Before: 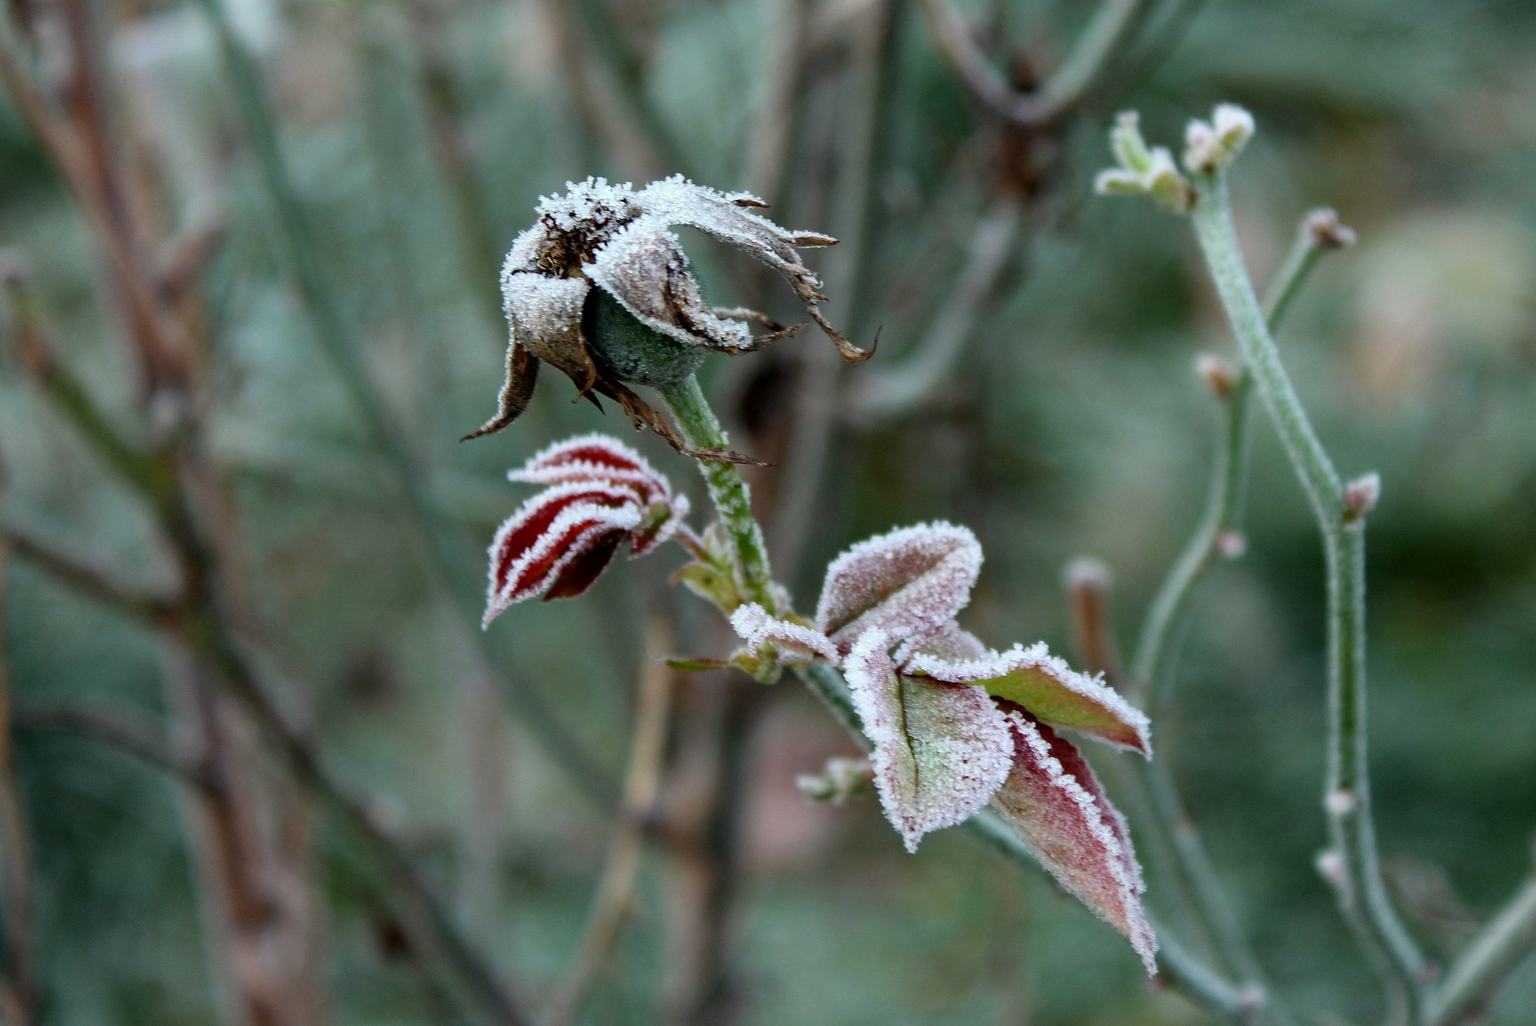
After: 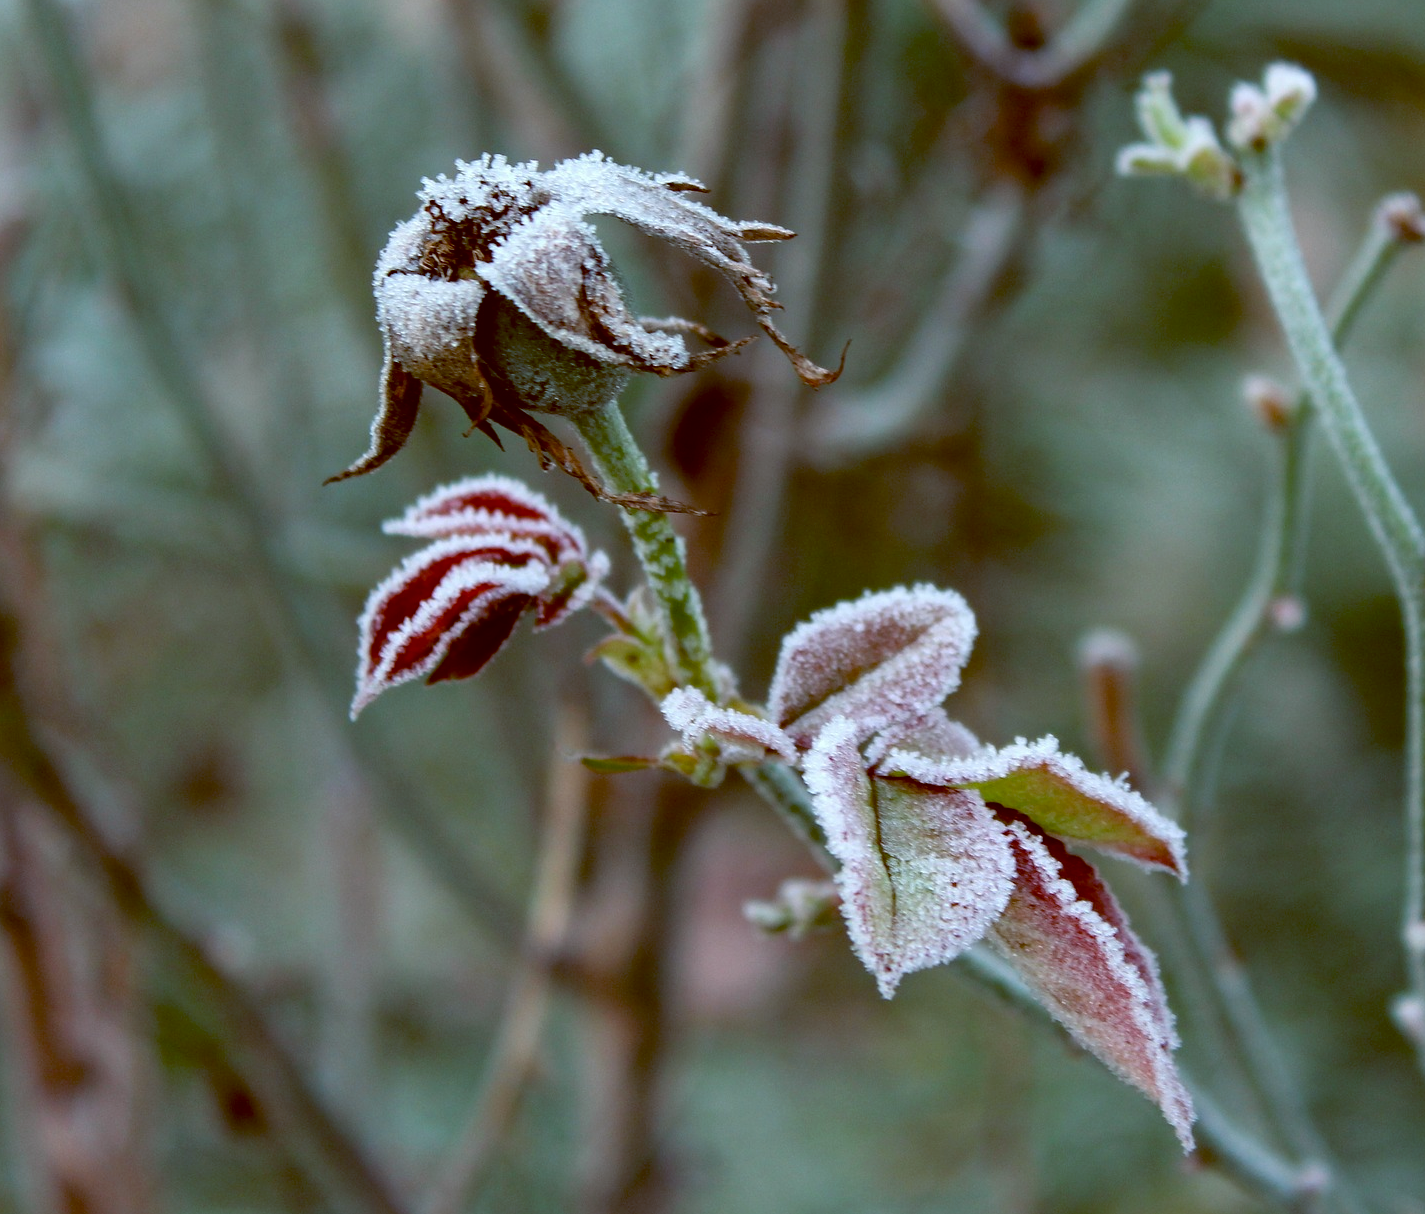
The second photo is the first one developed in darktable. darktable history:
color balance: lift [1, 1.015, 1.004, 0.985], gamma [1, 0.958, 0.971, 1.042], gain [1, 0.956, 0.977, 1.044]
crop and rotate: left 13.15%, top 5.251%, right 12.609%
exposure: compensate highlight preservation false
